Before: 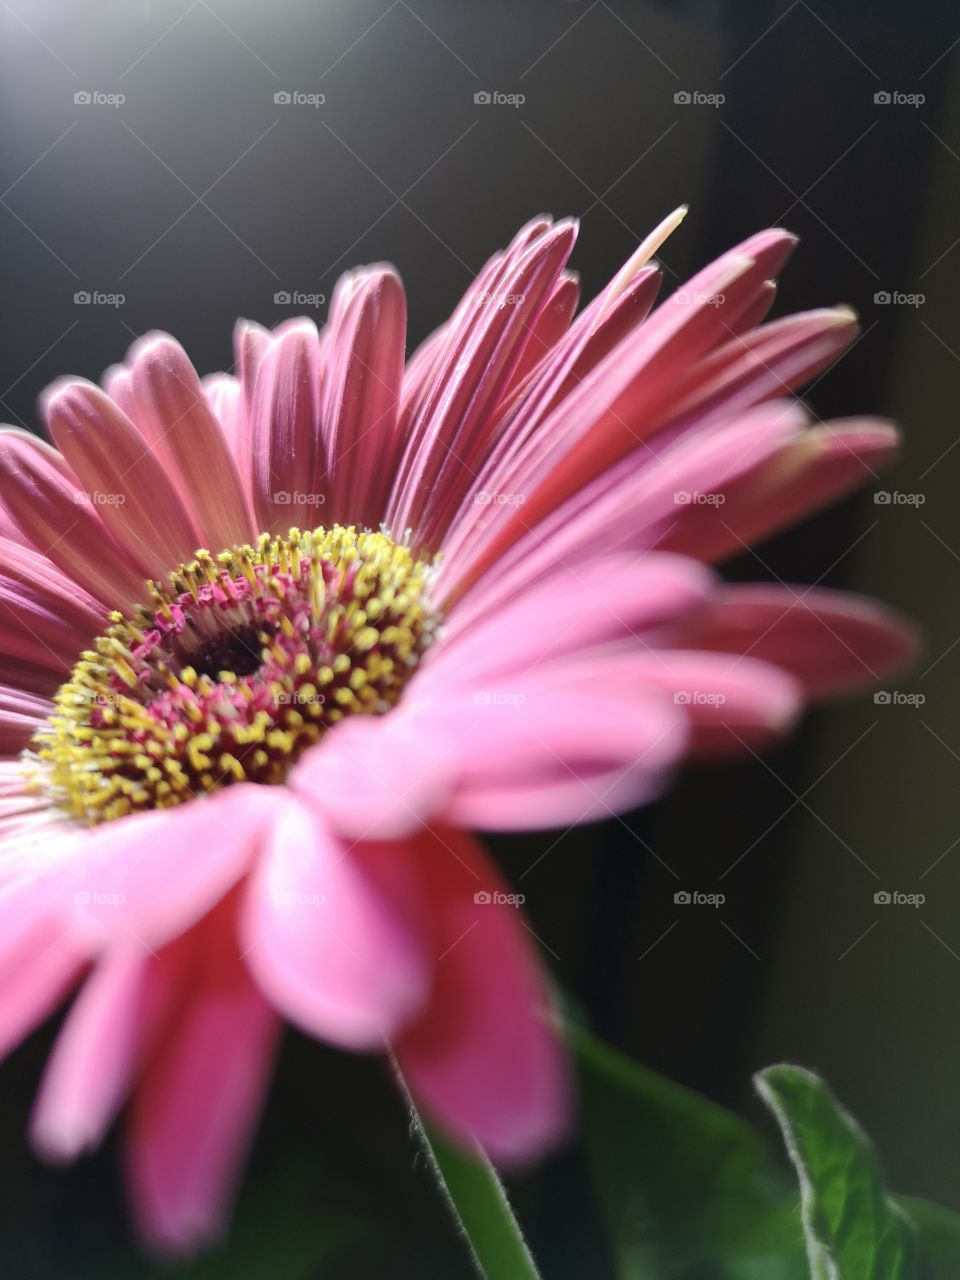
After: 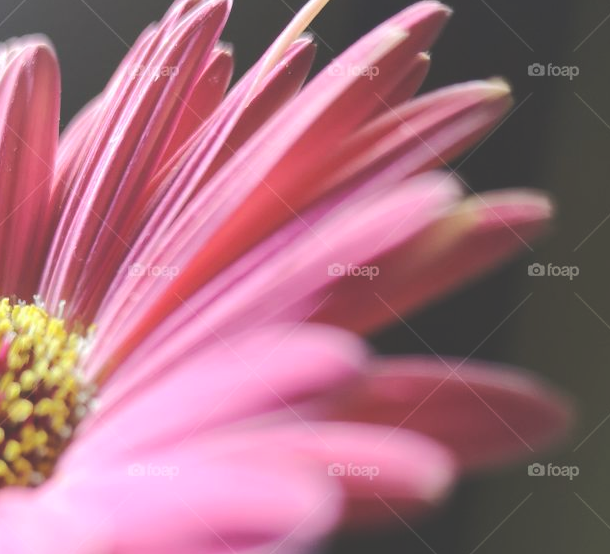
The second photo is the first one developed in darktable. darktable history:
crop: left 36.088%, top 17.816%, right 0.365%, bottom 38.89%
exposure: black level correction -0.028, compensate highlight preservation false
color balance rgb: power › hue 313.79°, perceptual saturation grading › global saturation -0.895%, perceptual brilliance grading › mid-tones 10.306%, perceptual brilliance grading › shadows 15.01%, global vibrance 20%
